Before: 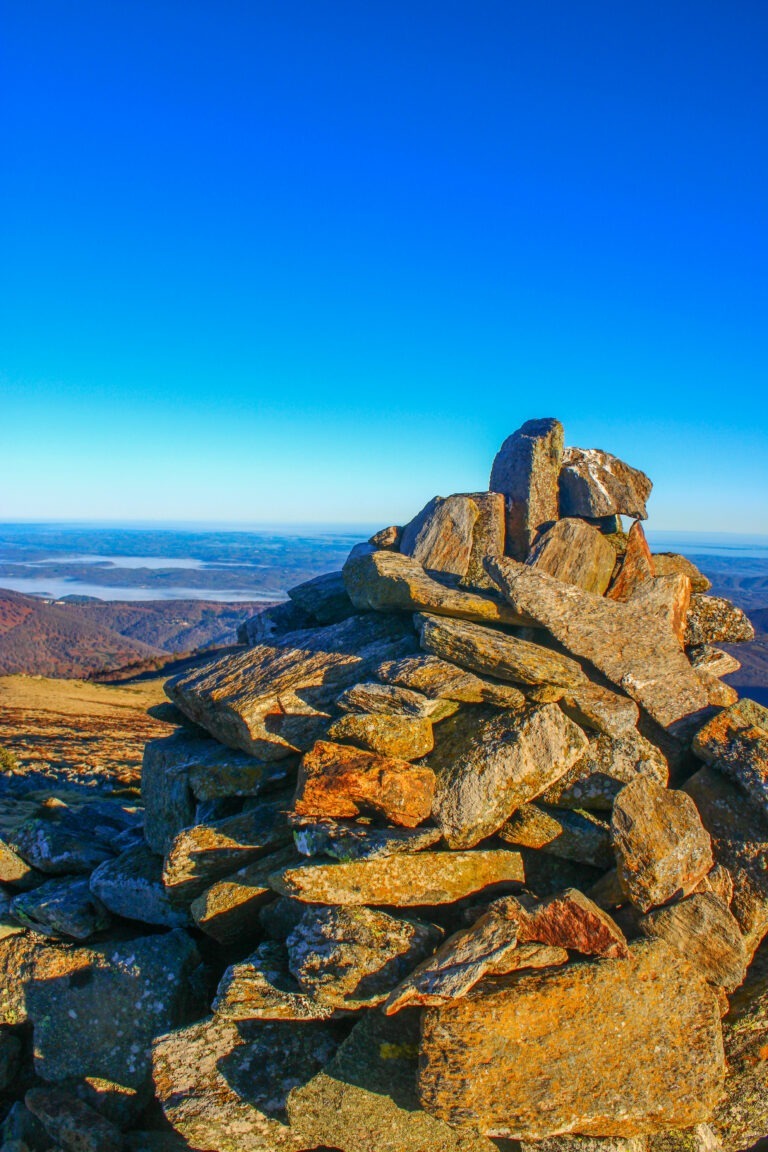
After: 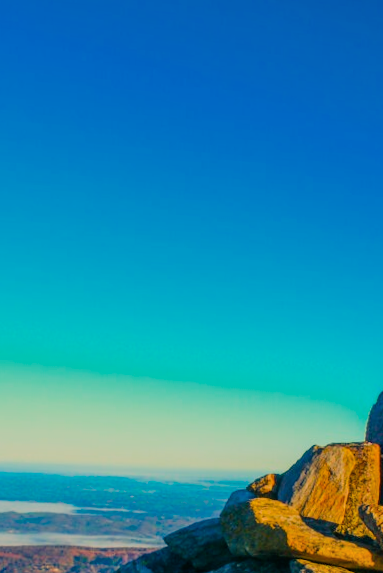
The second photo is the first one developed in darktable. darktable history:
white balance: red 1.138, green 0.996, blue 0.812
crop: left 19.556%, right 30.401%, bottom 46.458%
shadows and highlights: radius 125.46, shadows 30.51, highlights -30.51, low approximation 0.01, soften with gaussian
filmic rgb: black relative exposure -7.65 EV, white relative exposure 4.56 EV, hardness 3.61
rotate and perspective: rotation 0.679°, lens shift (horizontal) 0.136, crop left 0.009, crop right 0.991, crop top 0.078, crop bottom 0.95
color balance rgb: linear chroma grading › global chroma 15%, perceptual saturation grading › global saturation 30%
